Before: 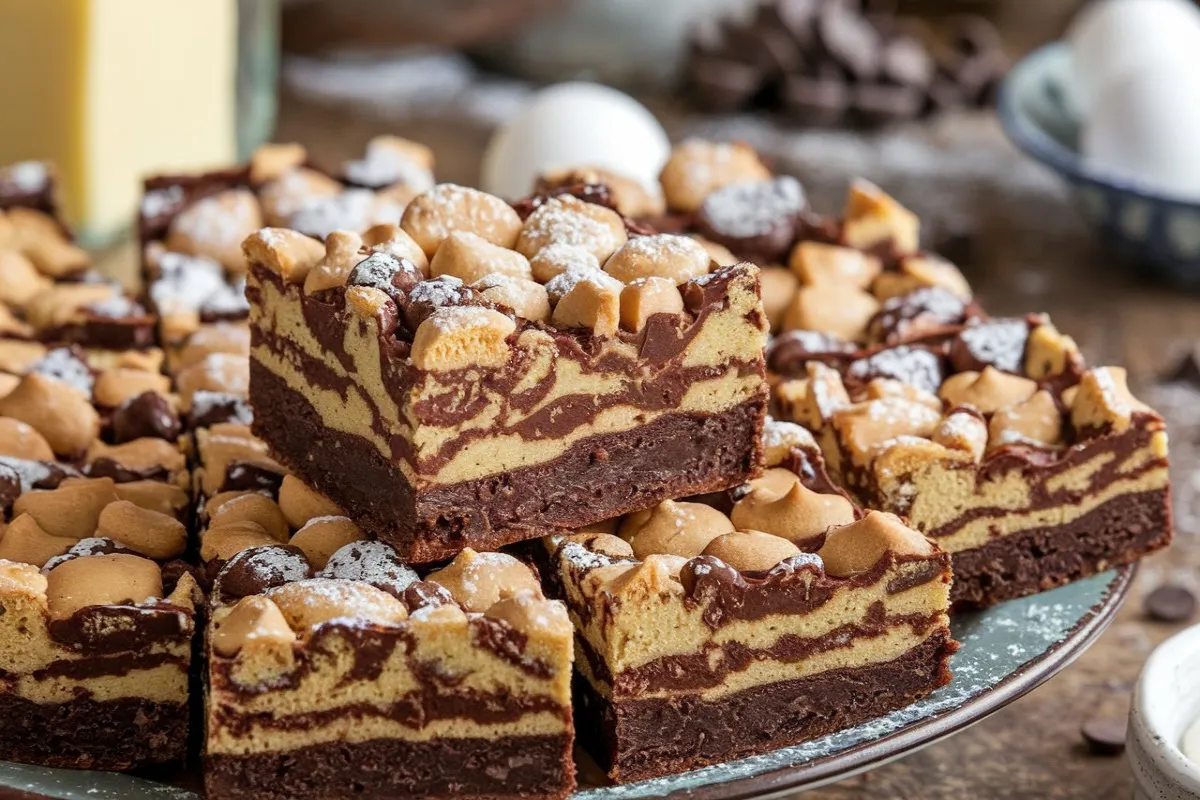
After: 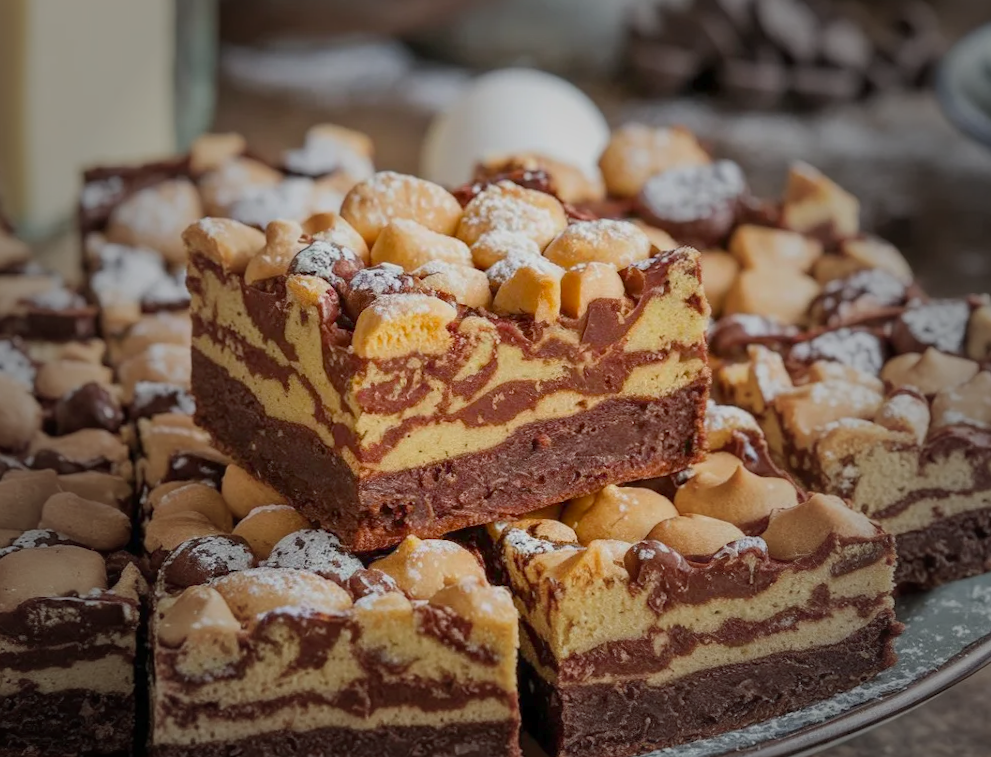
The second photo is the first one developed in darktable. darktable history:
color balance rgb: linear chroma grading › global chroma 20.048%, perceptual saturation grading › global saturation -0.055%, contrast -20.57%
vignetting: fall-off start 34.46%, fall-off radius 64.28%, width/height ratio 0.953, unbound false
crop and rotate: angle 0.672°, left 4.092%, top 1.01%, right 11.848%, bottom 2.649%
